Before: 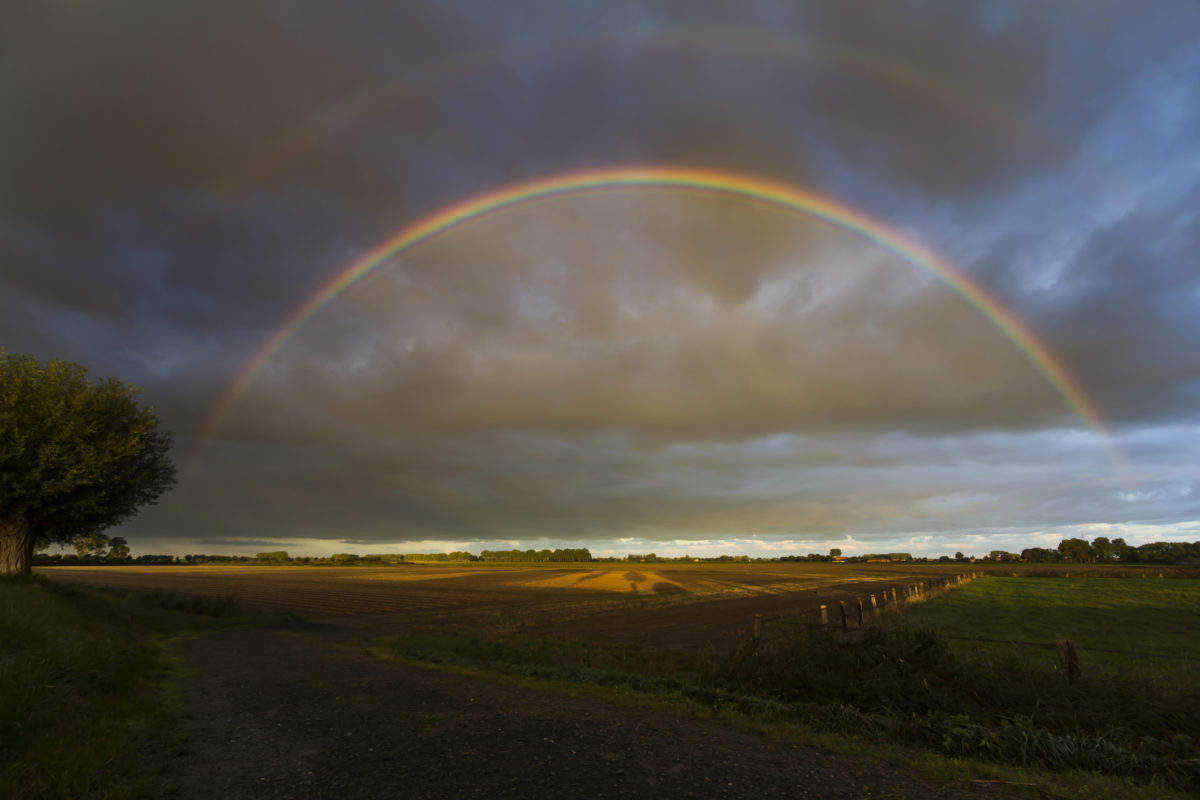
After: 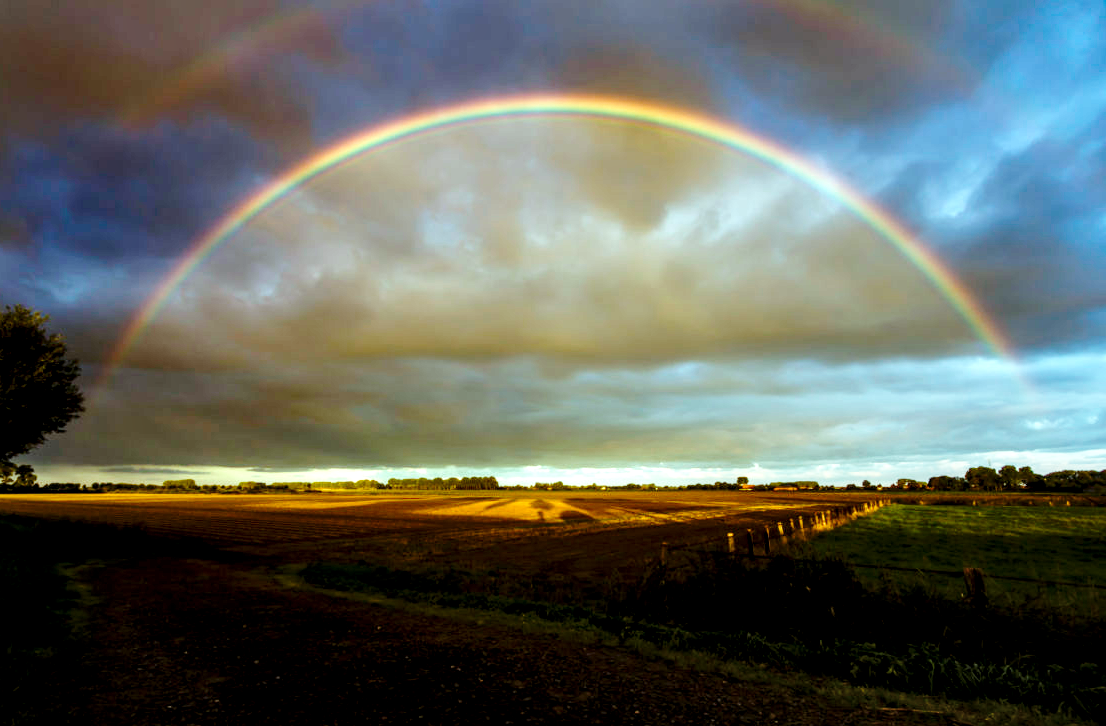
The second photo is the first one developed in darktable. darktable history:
base curve: curves: ch0 [(0, 0) (0.028, 0.03) (0.121, 0.232) (0.46, 0.748) (0.859, 0.968) (1, 1)], preserve colors none
crop and rotate: left 7.799%, top 9.151%
local contrast: highlights 60%, shadows 64%, detail 160%
color balance rgb: shadows lift › chroma 3.094%, shadows lift › hue 281.13°, highlights gain › chroma 5.251%, highlights gain › hue 196.05°, global offset › luminance -0.398%, perceptual saturation grading › global saturation 20%, perceptual saturation grading › highlights -50.437%, perceptual saturation grading › shadows 30.608%, global vibrance 20%
